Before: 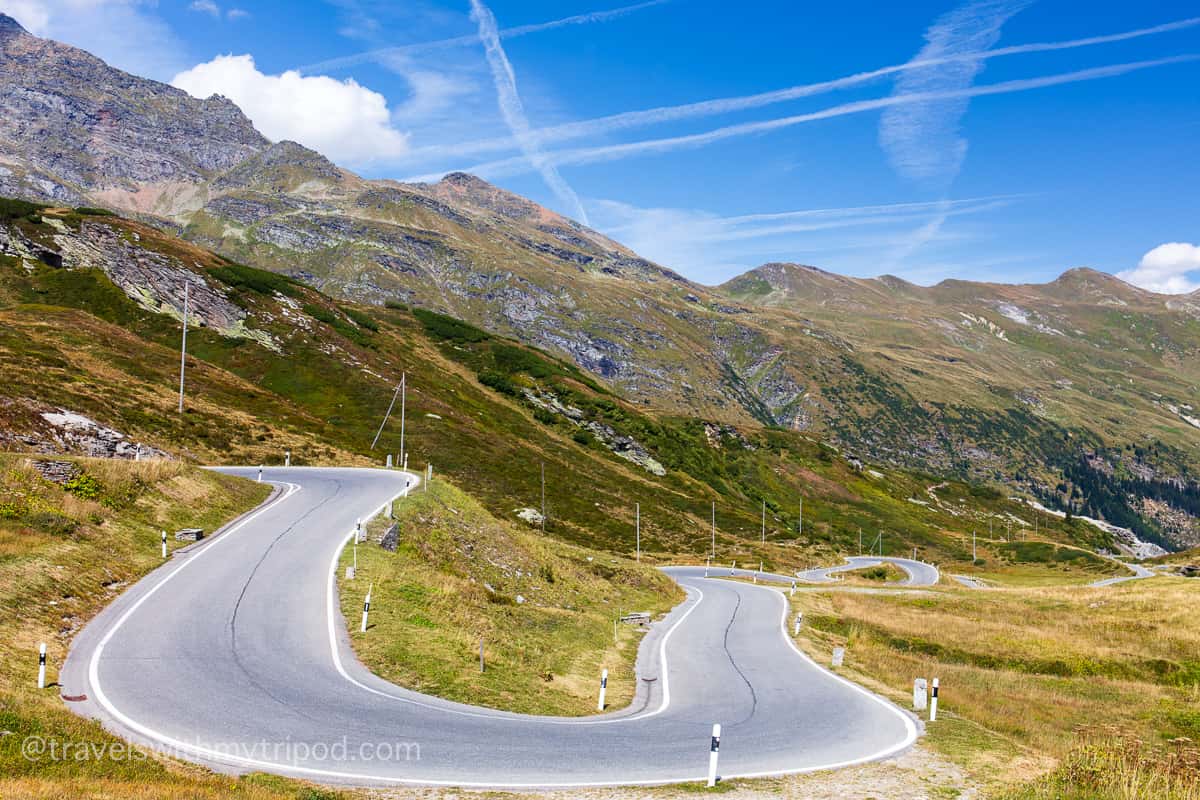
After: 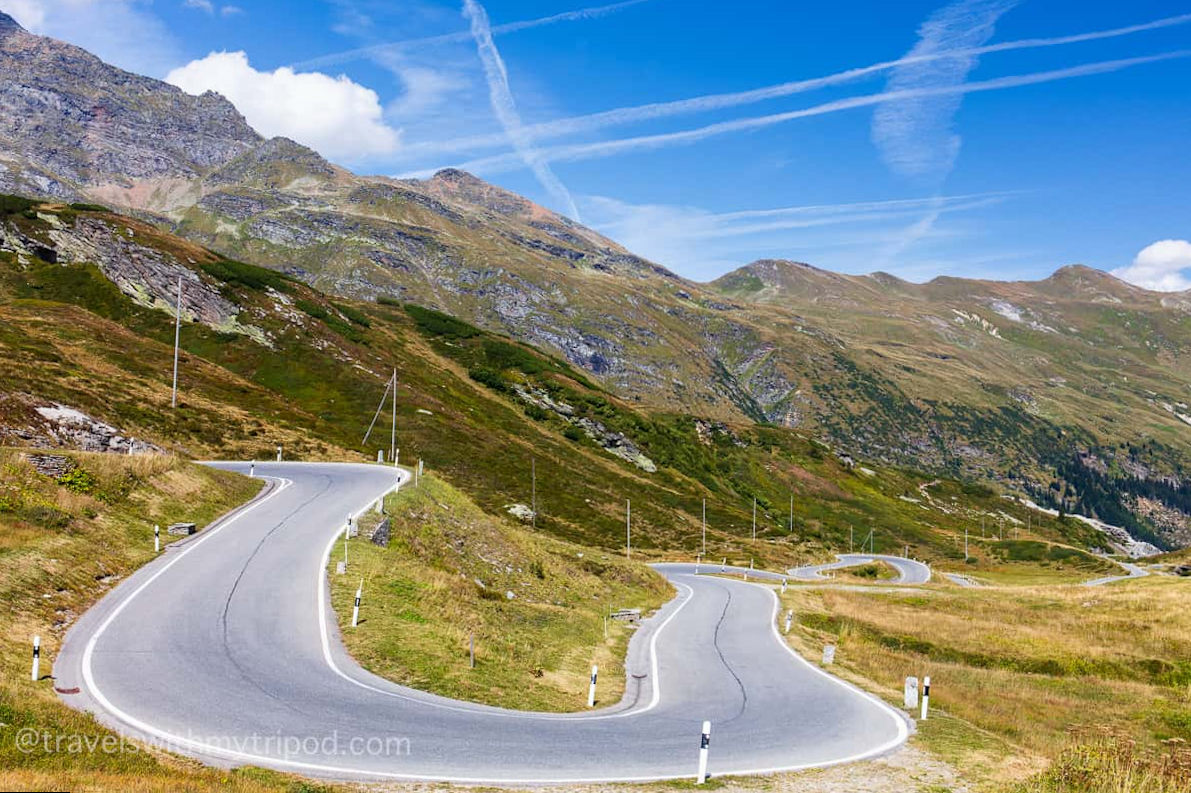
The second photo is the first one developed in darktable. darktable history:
tone equalizer: on, module defaults
rotate and perspective: rotation 0.192°, lens shift (horizontal) -0.015, crop left 0.005, crop right 0.996, crop top 0.006, crop bottom 0.99
exposure: exposure -0.05 EV
